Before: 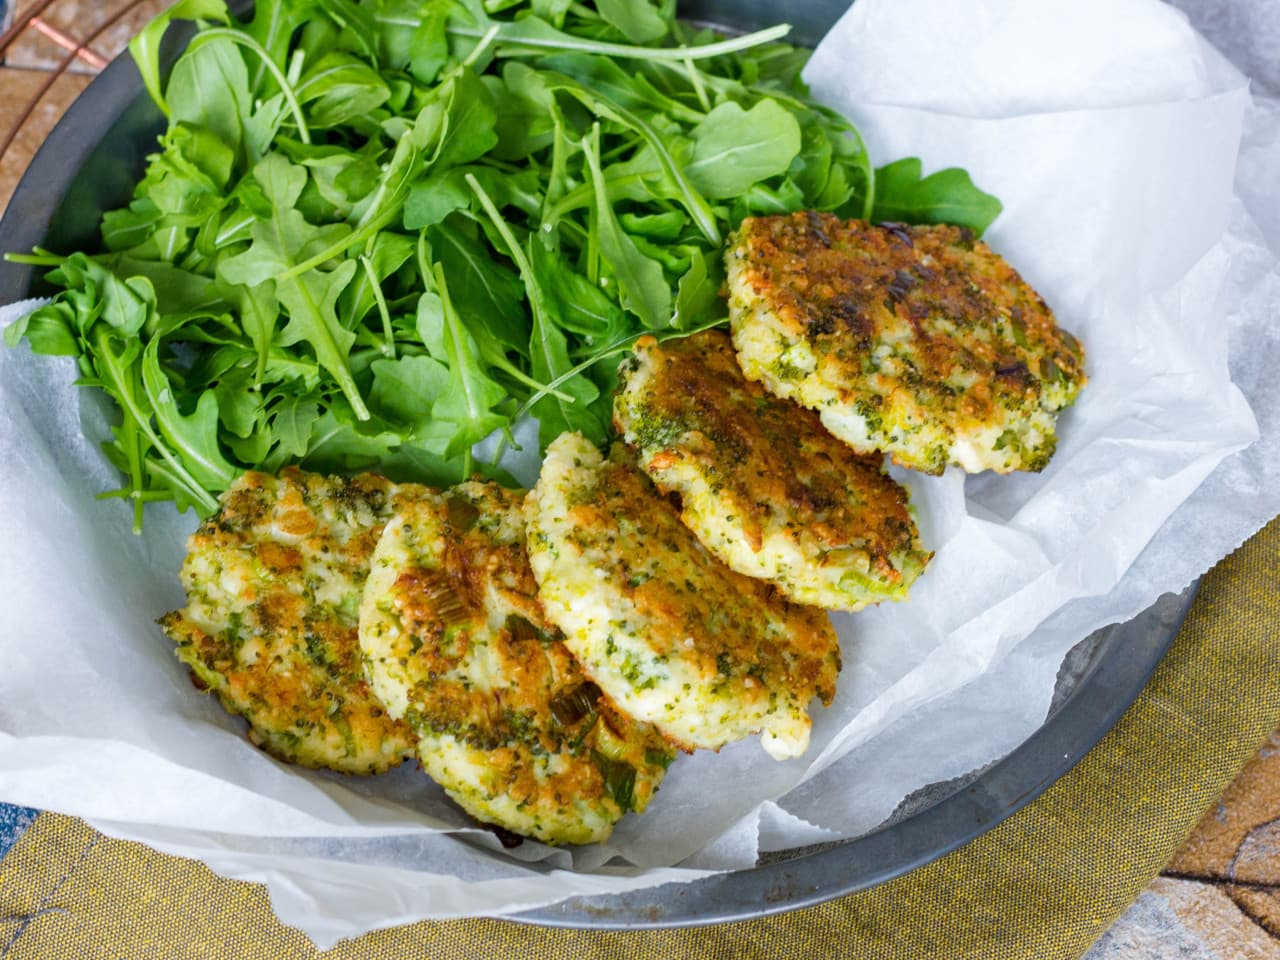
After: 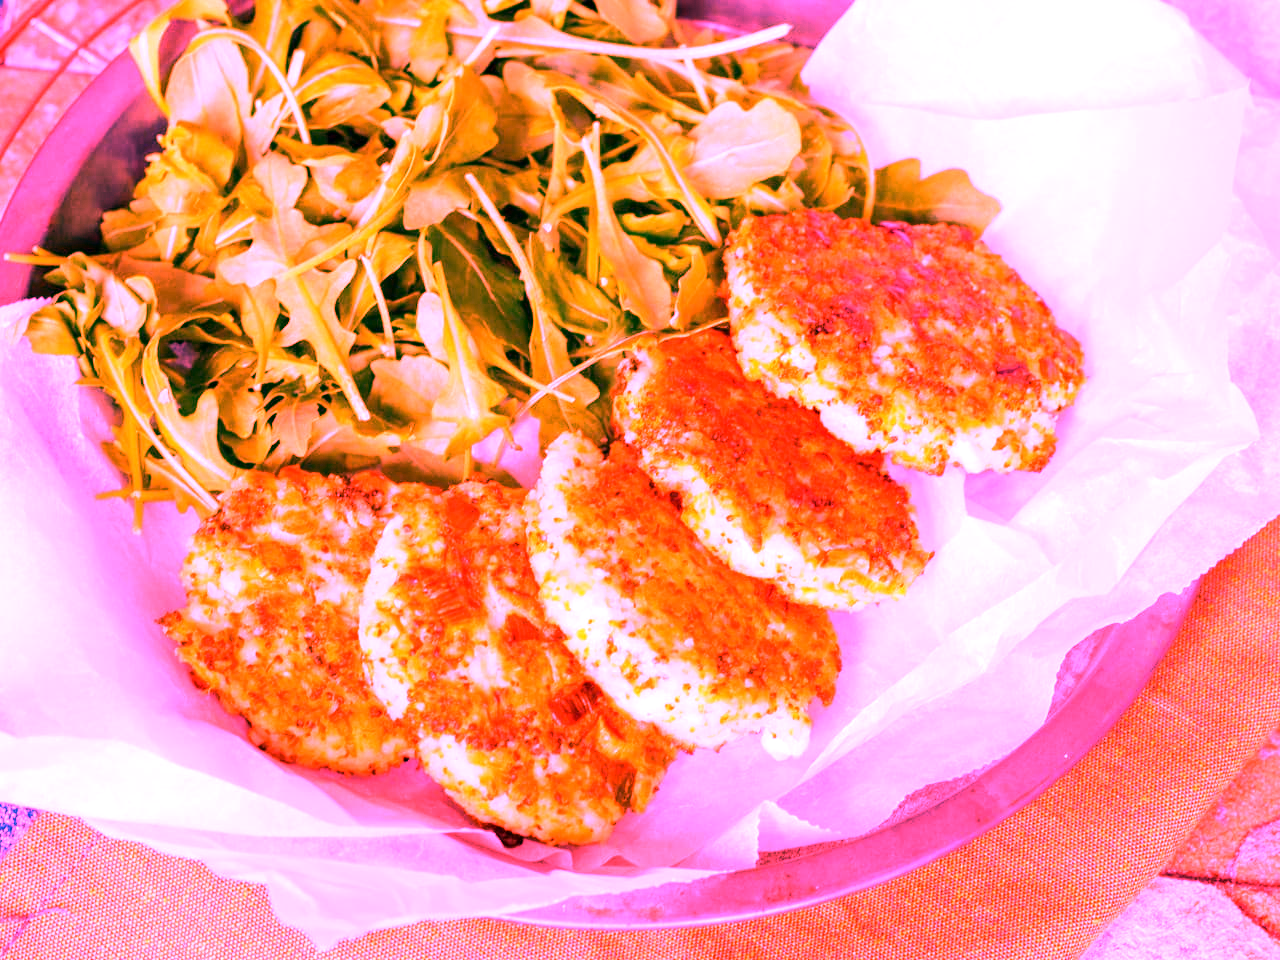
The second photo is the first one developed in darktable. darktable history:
white balance: red 4.26, blue 1.802
exposure: exposure 0.128 EV, compensate highlight preservation false
